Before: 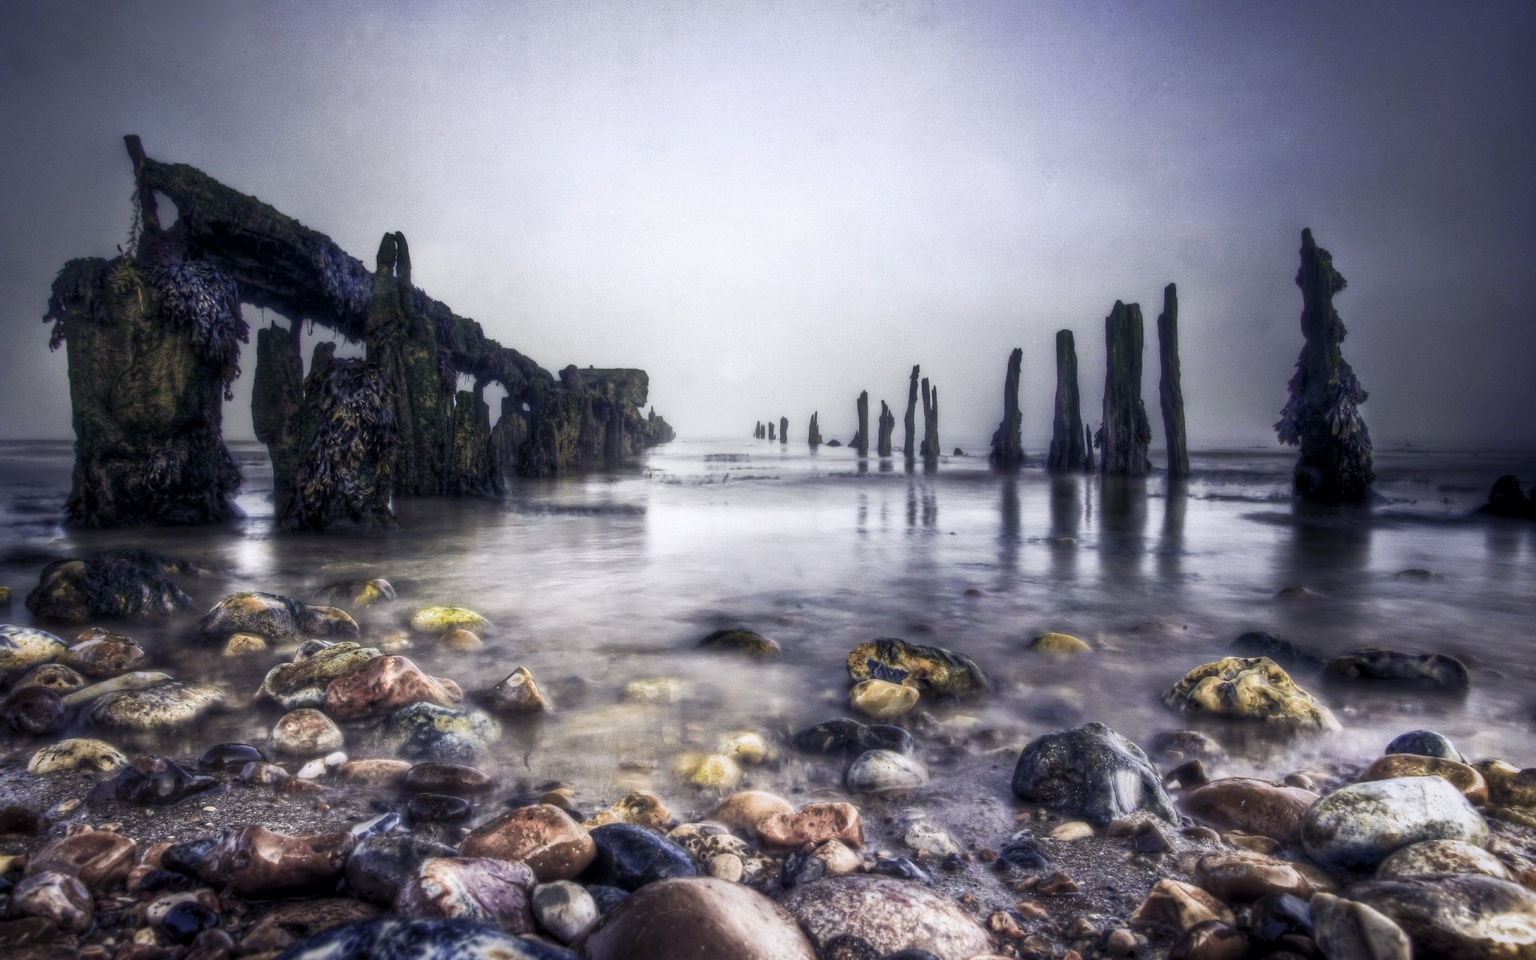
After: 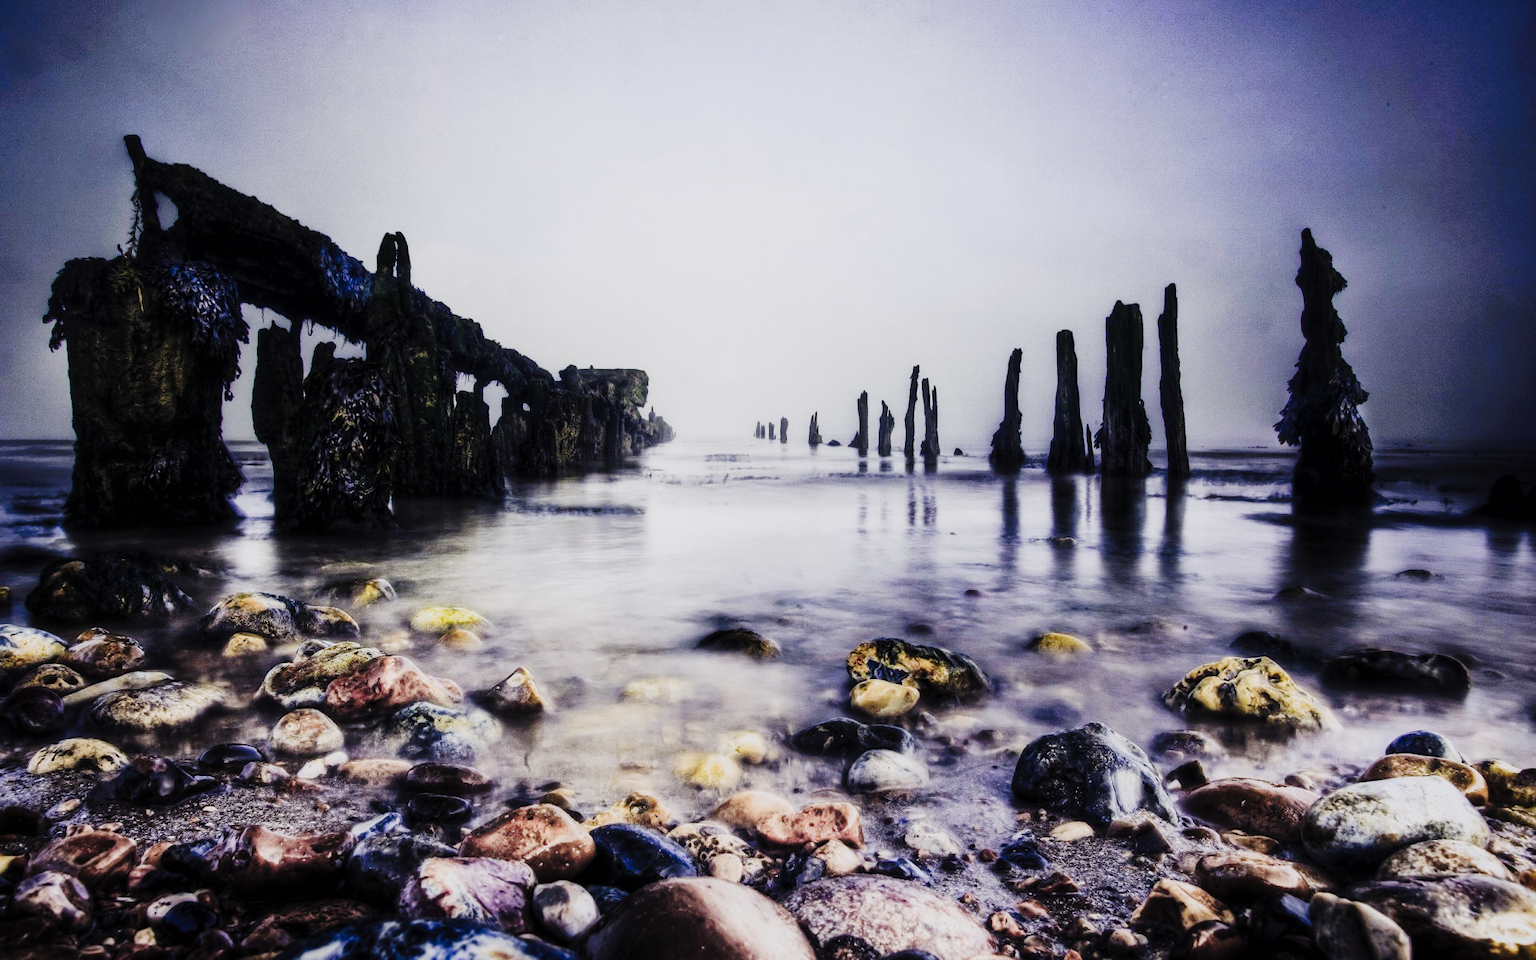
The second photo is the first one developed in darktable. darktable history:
tone curve: curves: ch0 [(0, 0) (0.003, 0.003) (0.011, 0.009) (0.025, 0.018) (0.044, 0.027) (0.069, 0.034) (0.1, 0.043) (0.136, 0.056) (0.177, 0.084) (0.224, 0.138) (0.277, 0.203) (0.335, 0.329) (0.399, 0.451) (0.468, 0.572) (0.543, 0.671) (0.623, 0.754) (0.709, 0.821) (0.801, 0.88) (0.898, 0.938) (1, 1)], preserve colors none
filmic rgb: black relative exposure -7.65 EV, white relative exposure 4.56 EV, hardness 3.61, color science v6 (2022)
sharpen: amount 0.2
